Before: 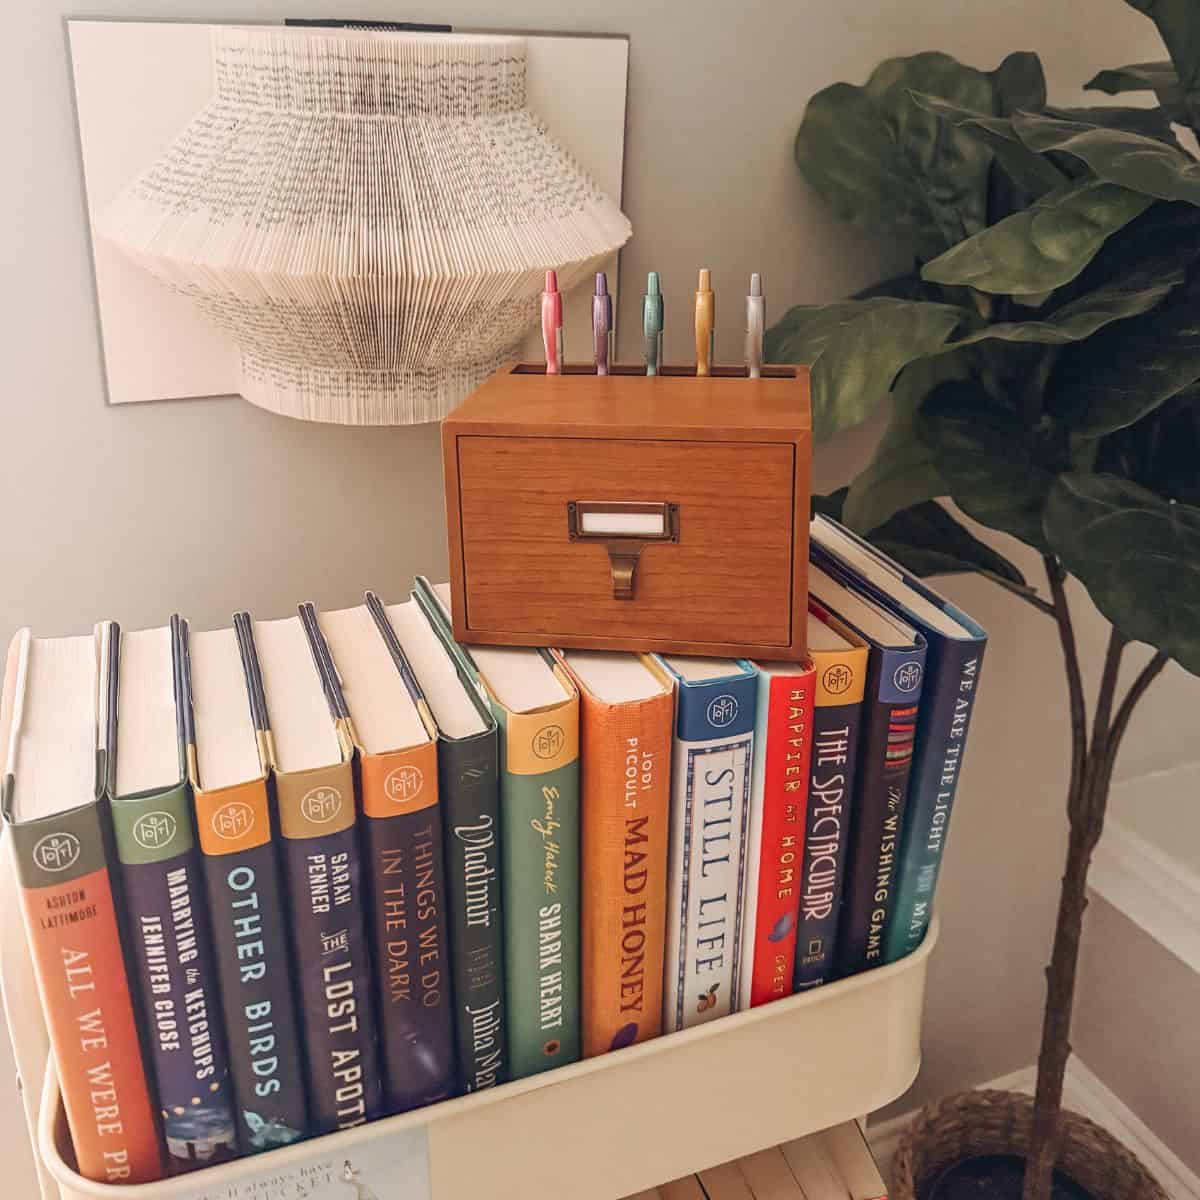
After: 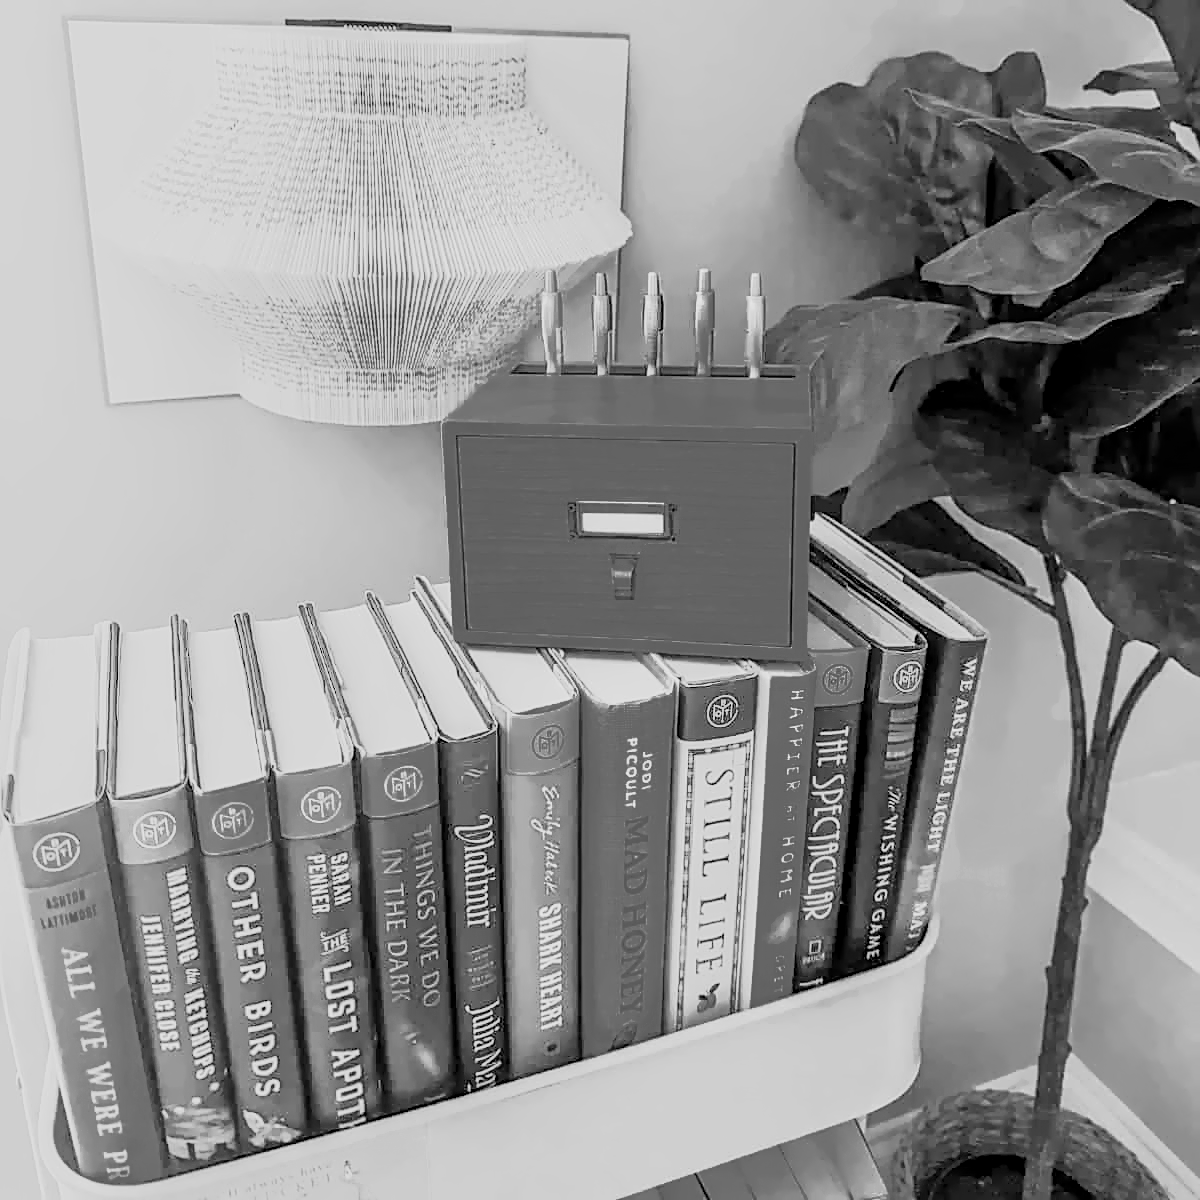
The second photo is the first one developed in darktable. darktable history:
denoise (profiled): patch size 2, strength 1.125, preserve shadows 1.03, bias correction -0.346, scattering 0.272, a [-1, 0, 0], b [0, 0, 0], compensate highlight preservation false
filmic rgb: black relative exposure -7.15 EV, white relative exposure 5.36 EV, hardness 3.02, color science v6 (2022)
highlight reconstruction: iterations 1, diameter of reconstruction 64 px
lens correction: scale 1, crop 1, focal 35, aperture 14, distance 1000, camera "Canon EOS RP", lens "Canon RF 35mm F1.8 MACRO IS STM"
raw denoise: x [[0, 0.25, 0.5, 0.75, 1] ×4]
sharpen: on, module defaults
white balance: red 2.217, blue 1.523
exposure "magic lantern defaults": compensate highlight preservation false
local contrast: detail 130%
color balance rgb: linear chroma grading › global chroma 15%, perceptual saturation grading › global saturation 30%
color zones: curves: ch0 [(0.002, 0.593) (0.143, 0.417) (0.285, 0.541) (0.455, 0.289) (0.608, 0.327) (0.727, 0.283) (0.869, 0.571) (1, 0.603)]; ch1 [(0, 0) (0.143, 0) (0.286, 0) (0.429, 0) (0.571, 0) (0.714, 0) (0.857, 0)]
